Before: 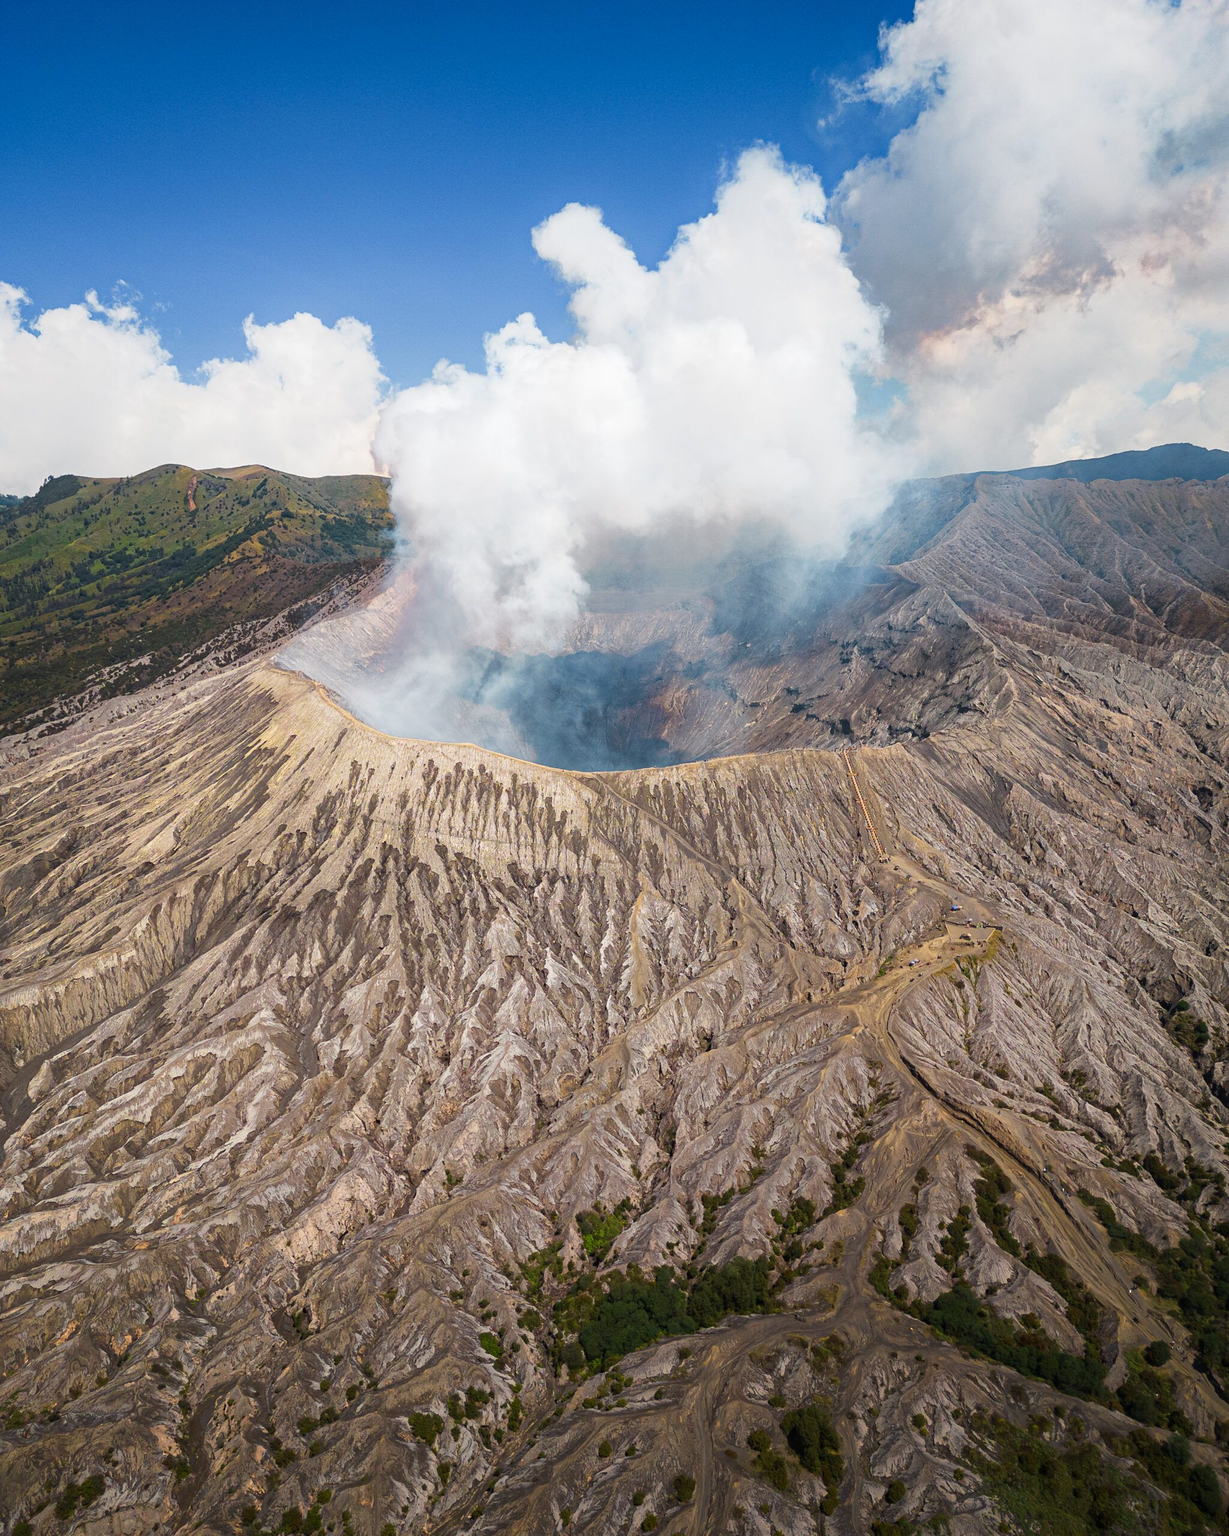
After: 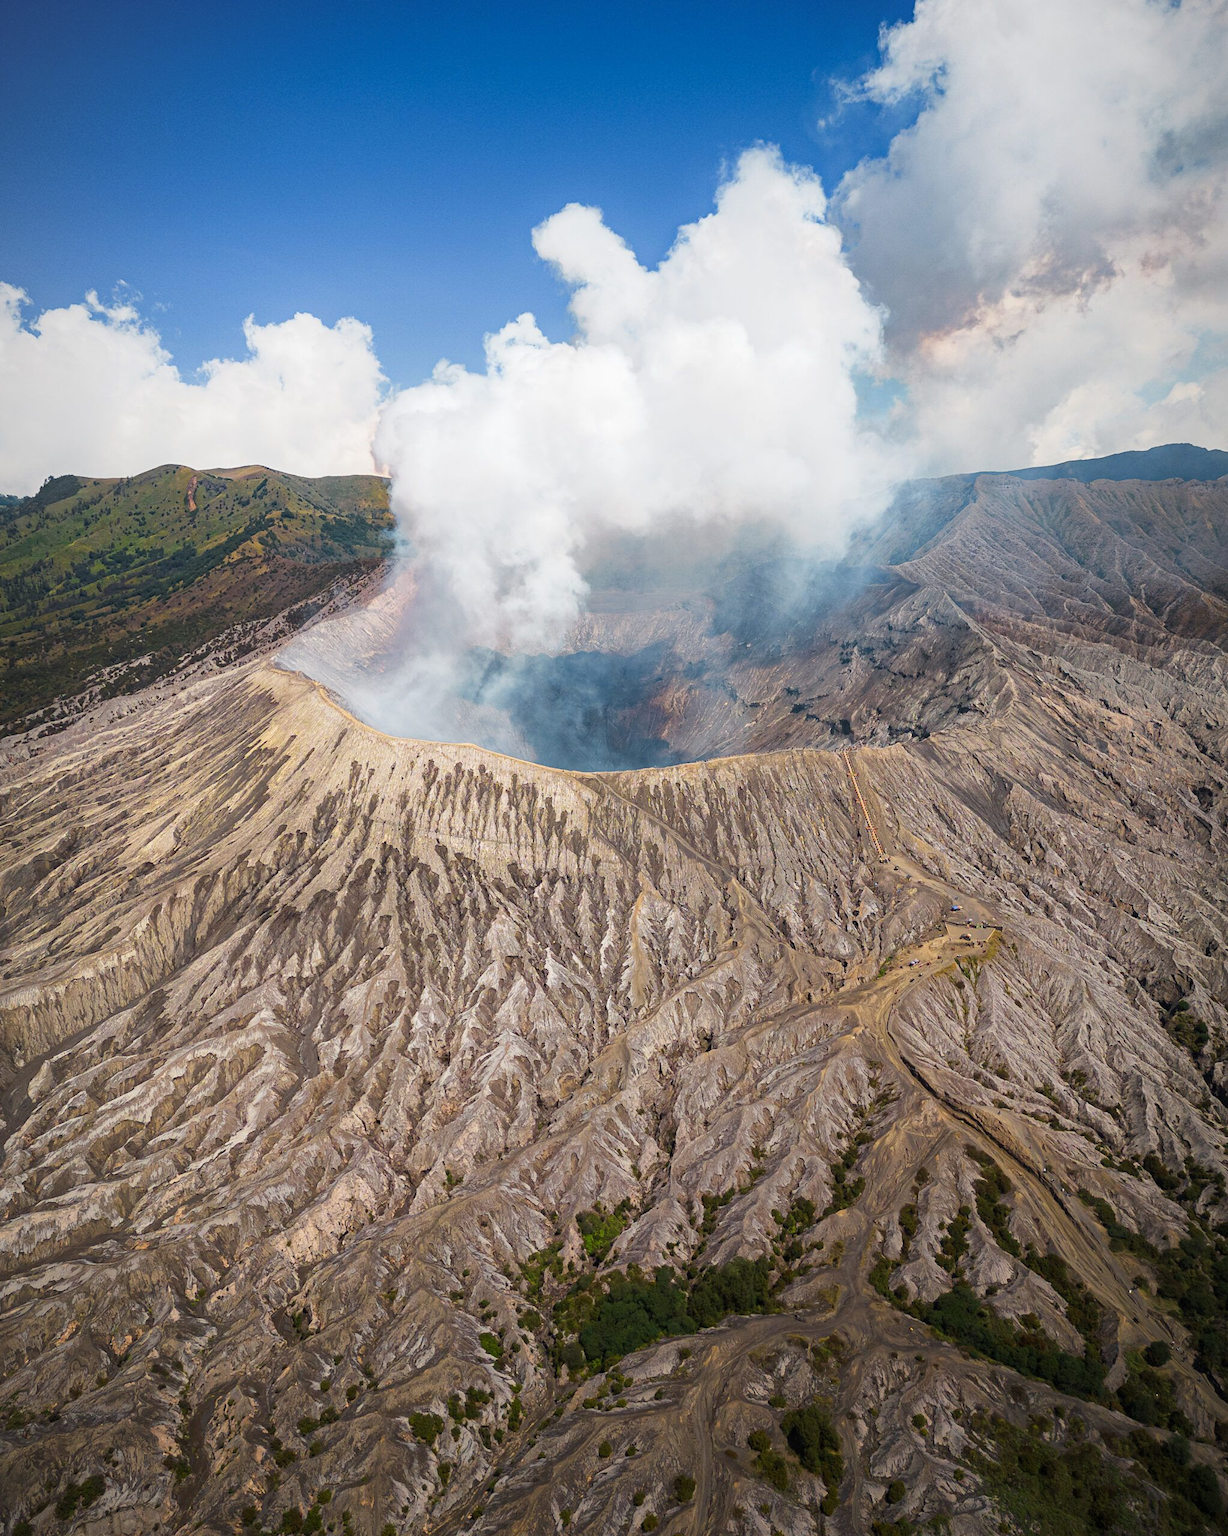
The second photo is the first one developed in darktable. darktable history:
vignetting: fall-off start 96.55%, fall-off radius 100%, brightness -0.414, saturation -0.291, width/height ratio 0.614, dithering 8-bit output
